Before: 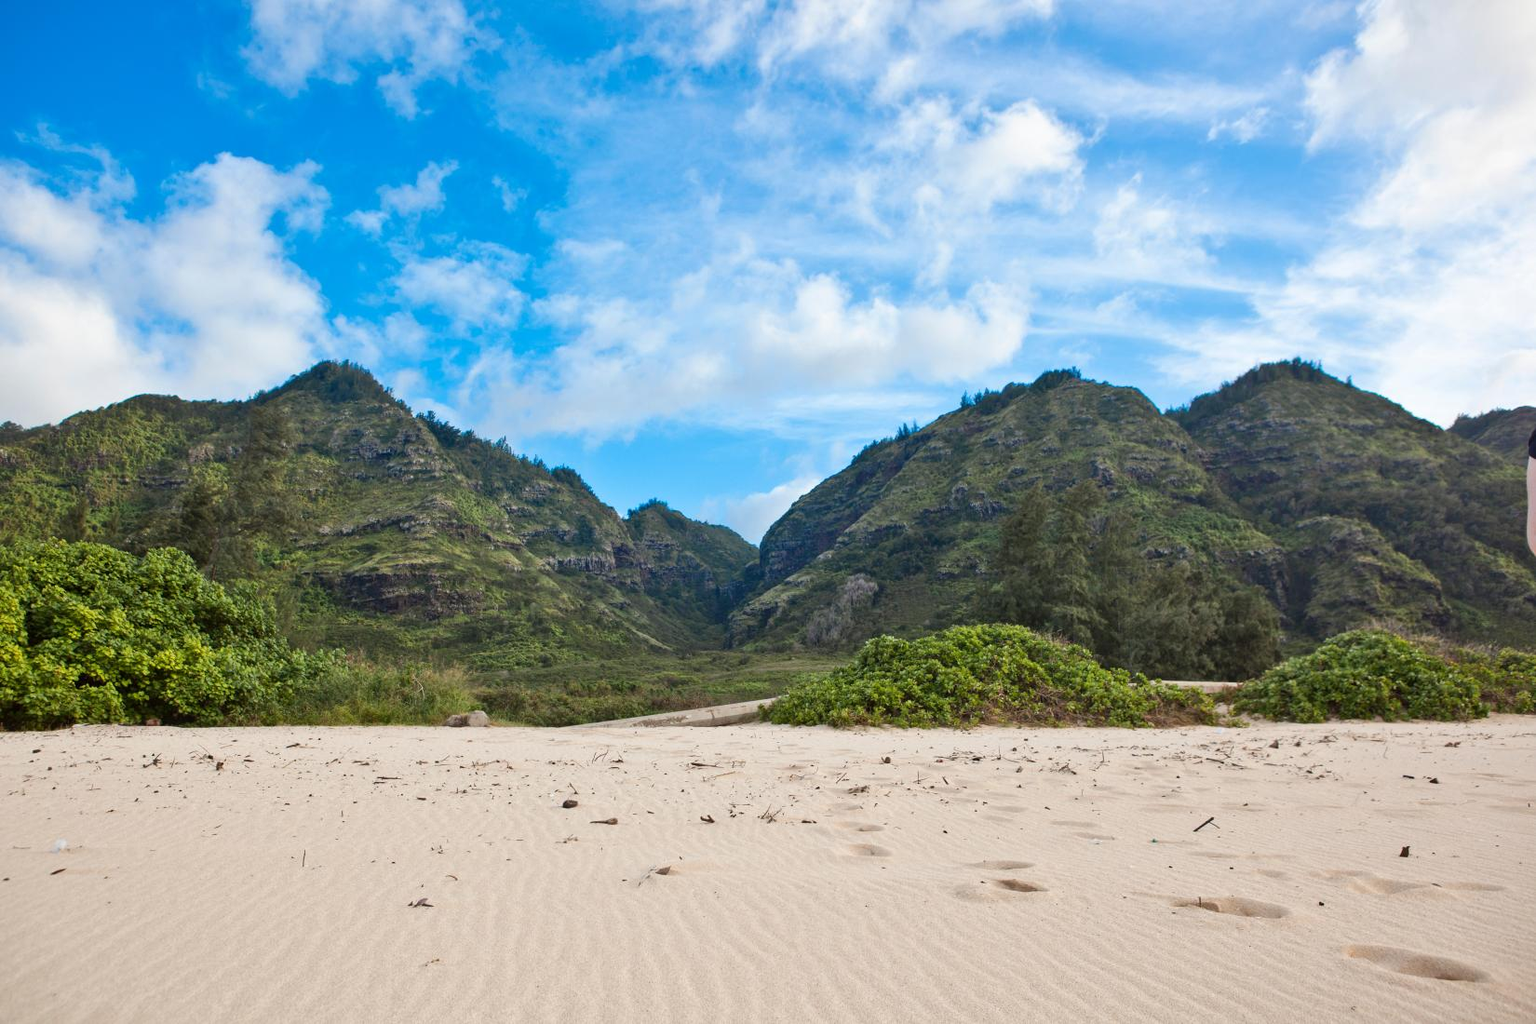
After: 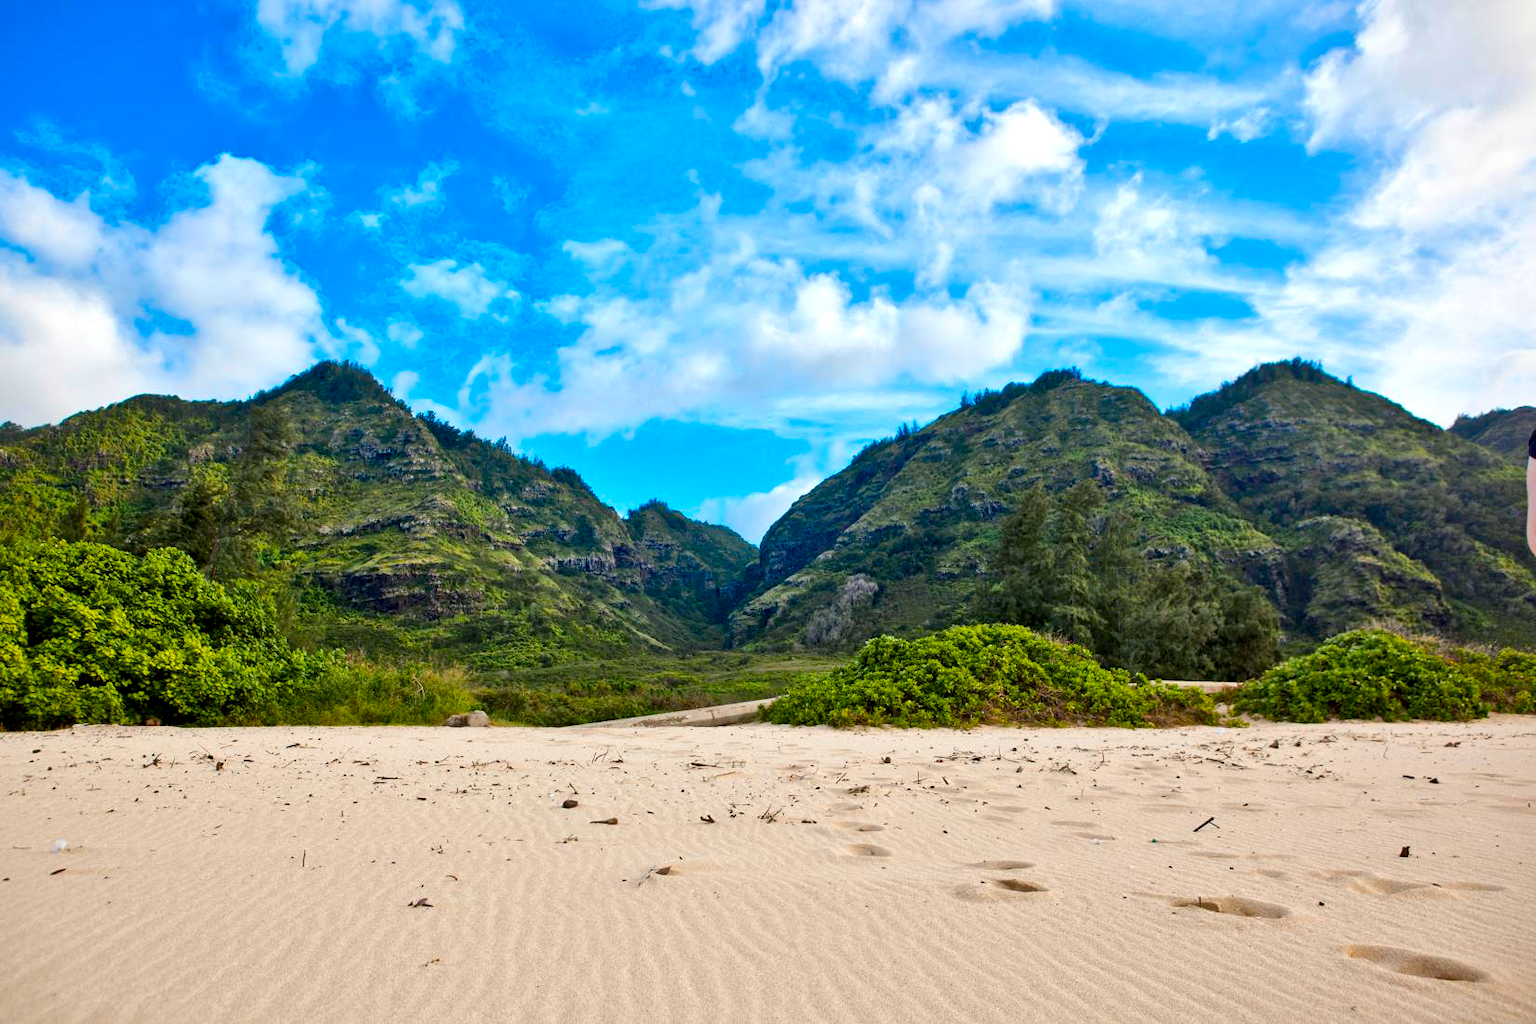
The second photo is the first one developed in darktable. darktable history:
local contrast: mode bilateral grid, contrast 25, coarseness 60, detail 152%, midtone range 0.2
exposure: compensate highlight preservation false
color balance rgb: shadows lift › chroma 2.004%, shadows lift › hue 221.47°, power › hue 329.13°, global offset › luminance -0.499%, linear chroma grading › global chroma 25.162%, perceptual saturation grading › global saturation 29.363%
